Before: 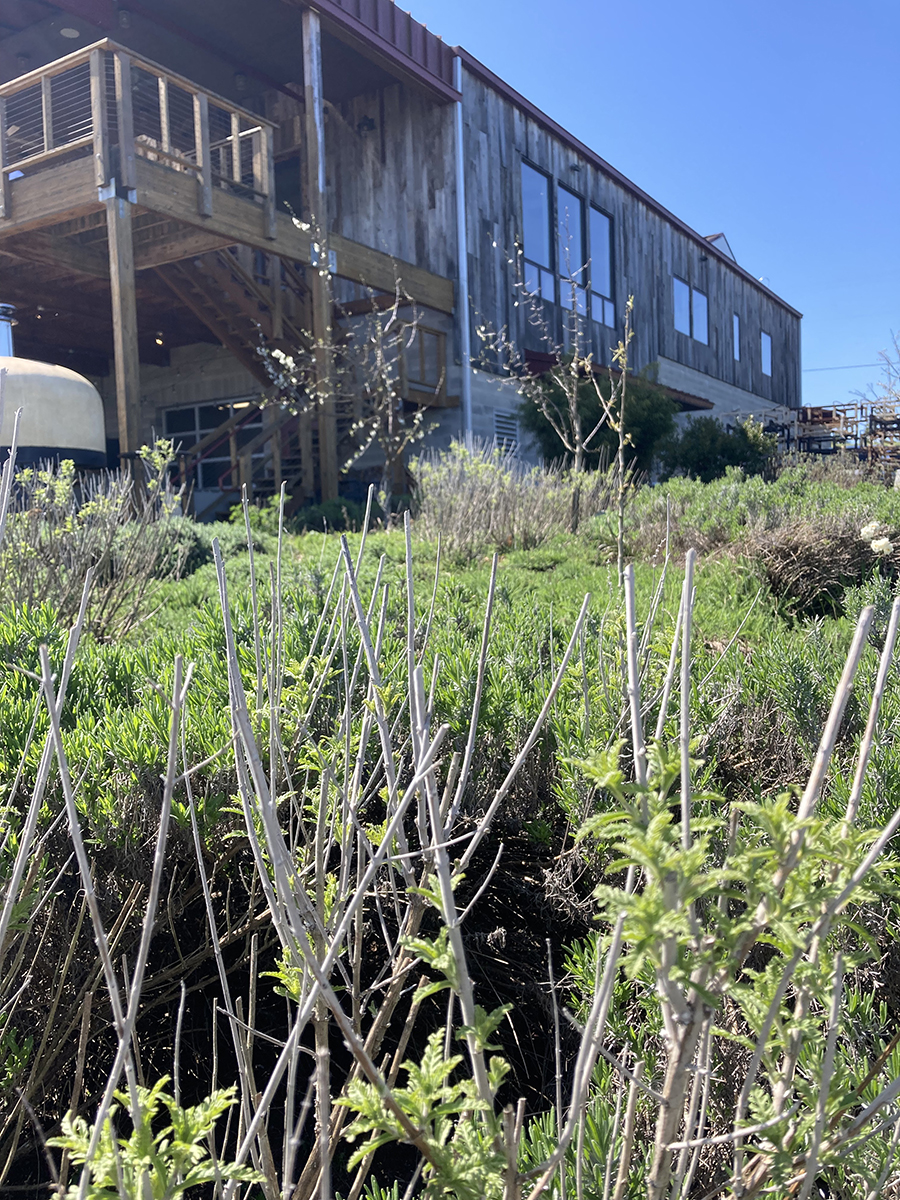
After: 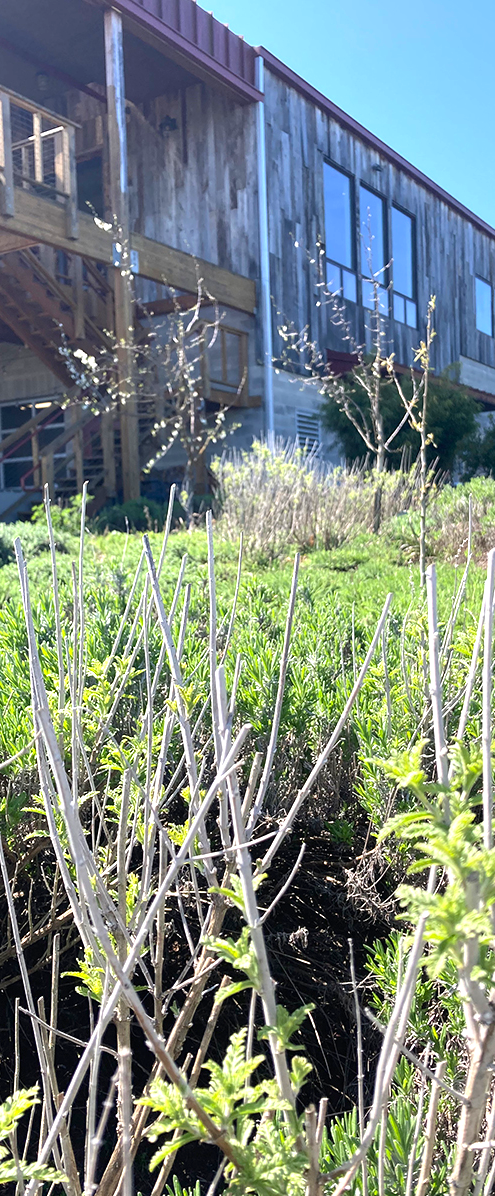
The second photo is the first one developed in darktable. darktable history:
crop: left 22.025%, right 22.12%, bottom 0.006%
exposure: black level correction 0, exposure 0.691 EV, compensate exposure bias true, compensate highlight preservation false
